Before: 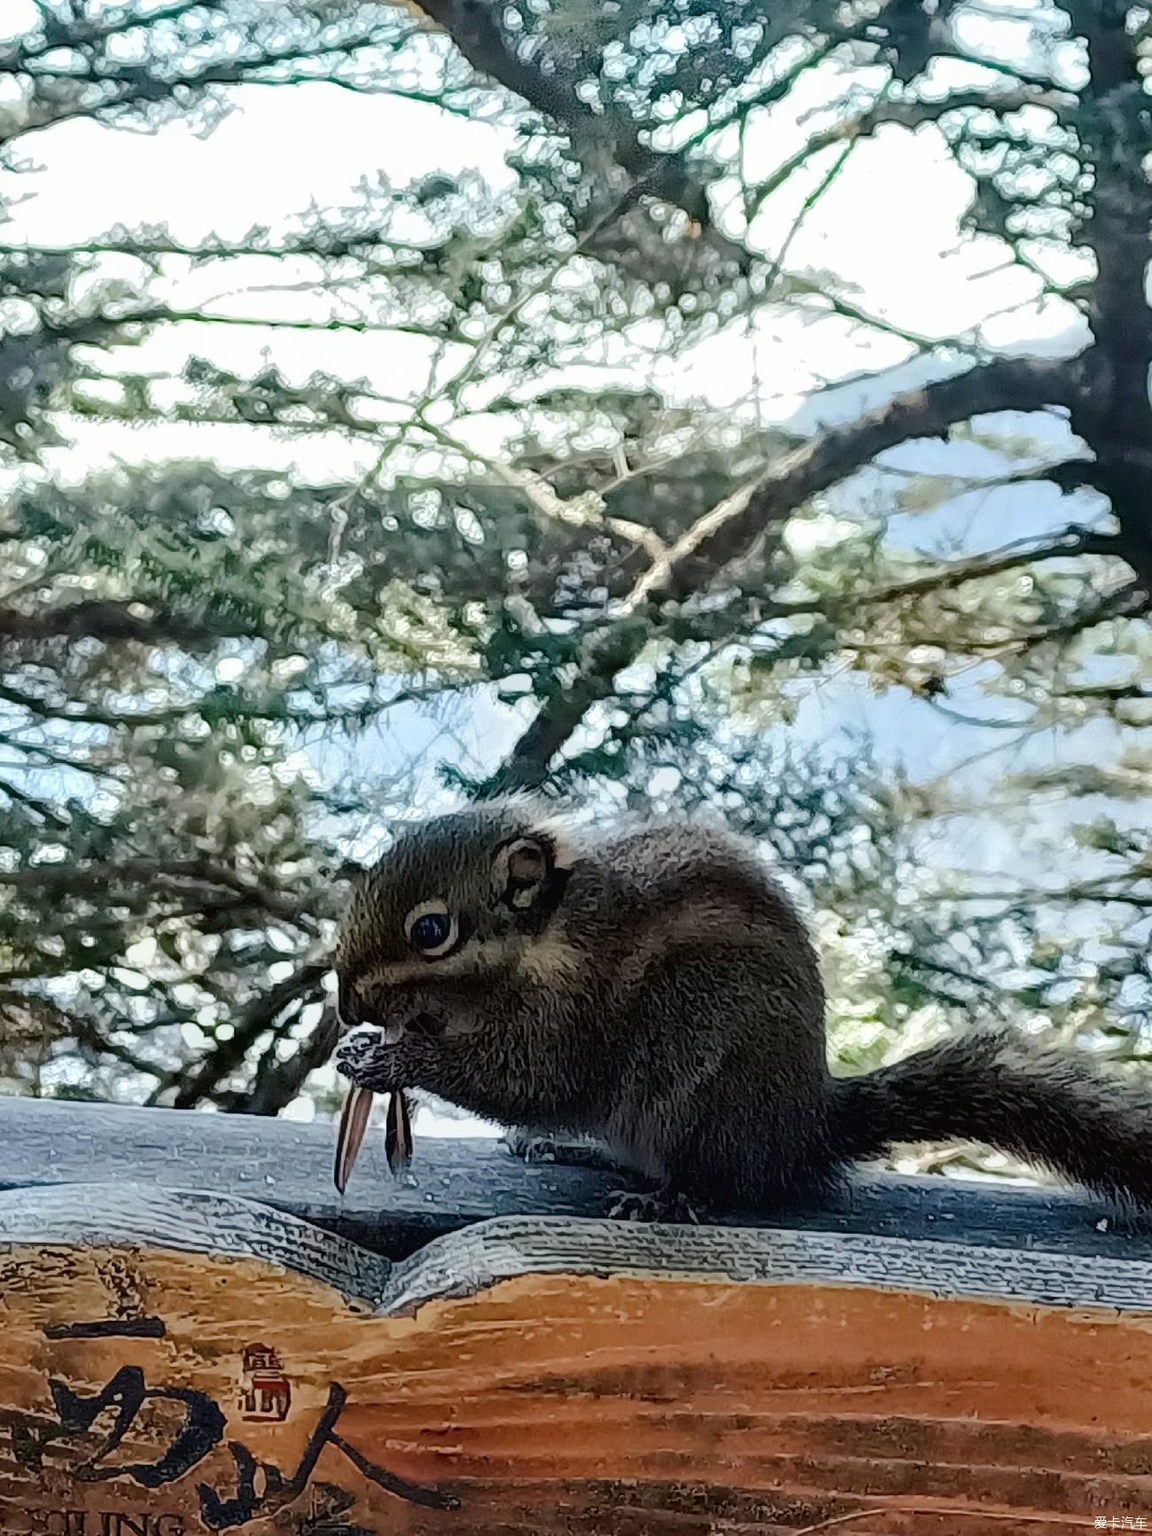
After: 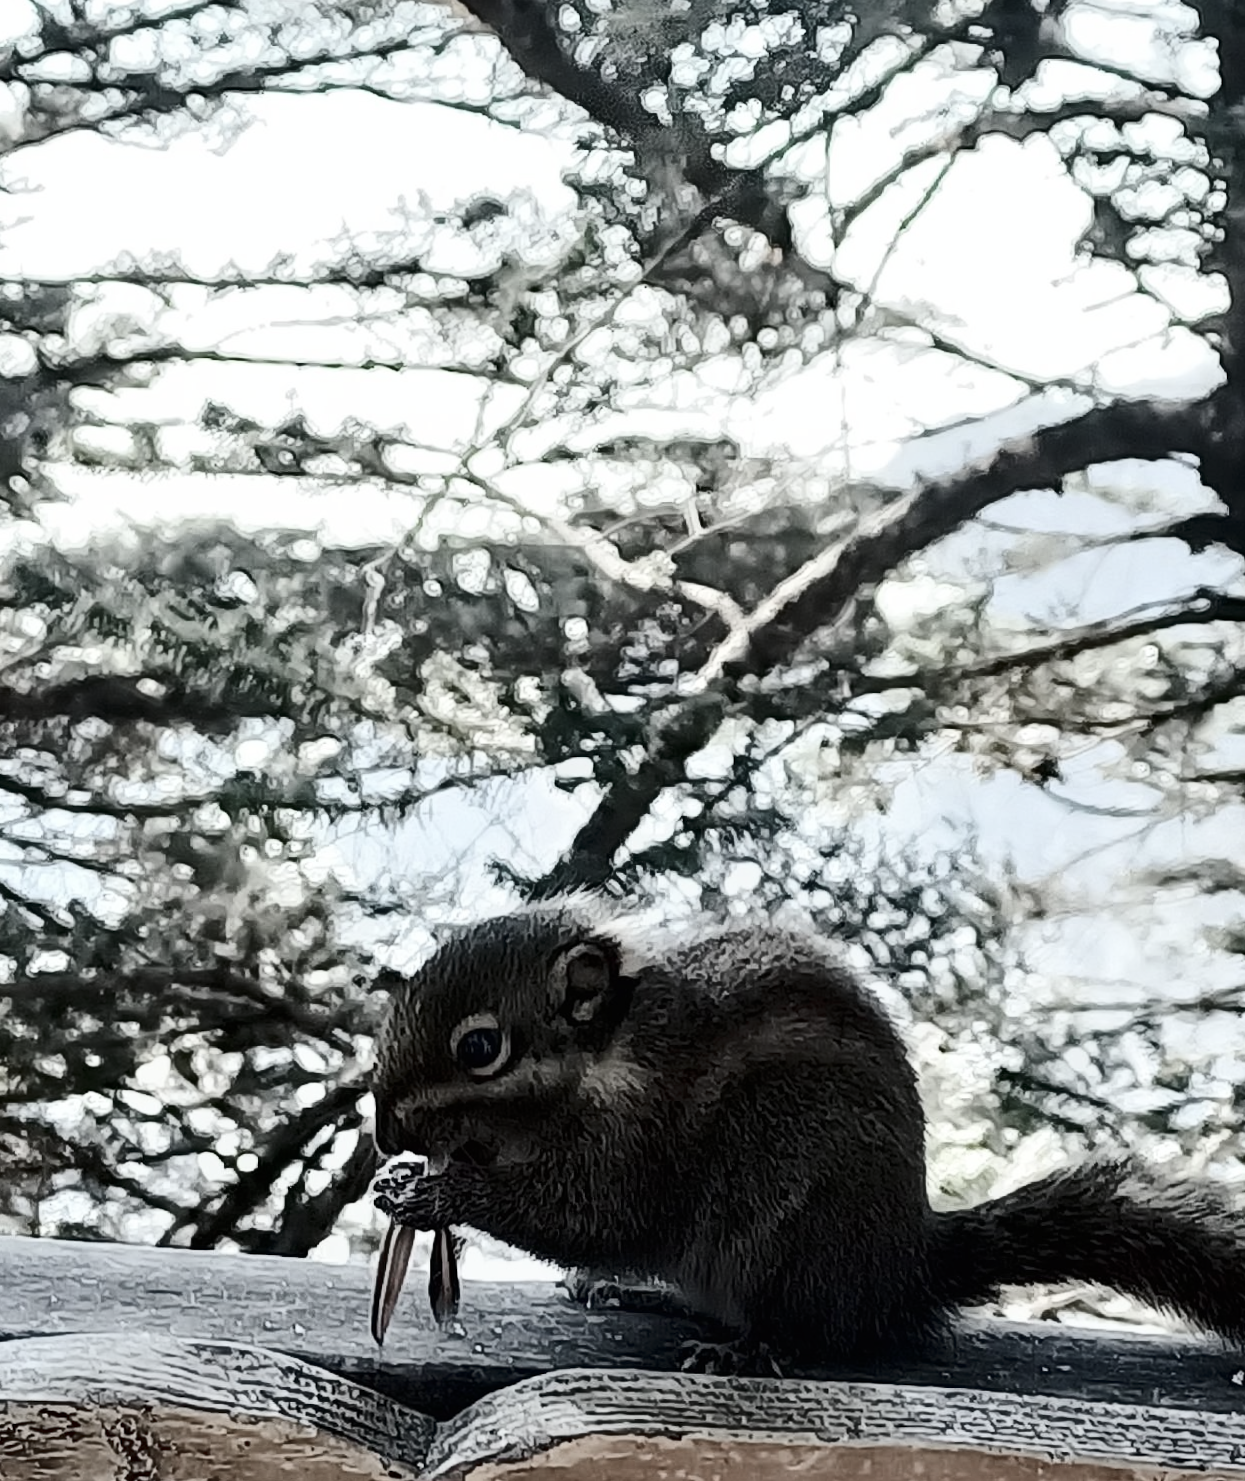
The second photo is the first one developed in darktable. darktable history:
contrast brightness saturation: contrast 0.296
color zones: curves: ch1 [(0, 0.34) (0.143, 0.164) (0.286, 0.152) (0.429, 0.176) (0.571, 0.173) (0.714, 0.188) (0.857, 0.199) (1, 0.34)]
crop and rotate: angle 0.16°, left 0.363%, right 3.44%, bottom 14.191%
